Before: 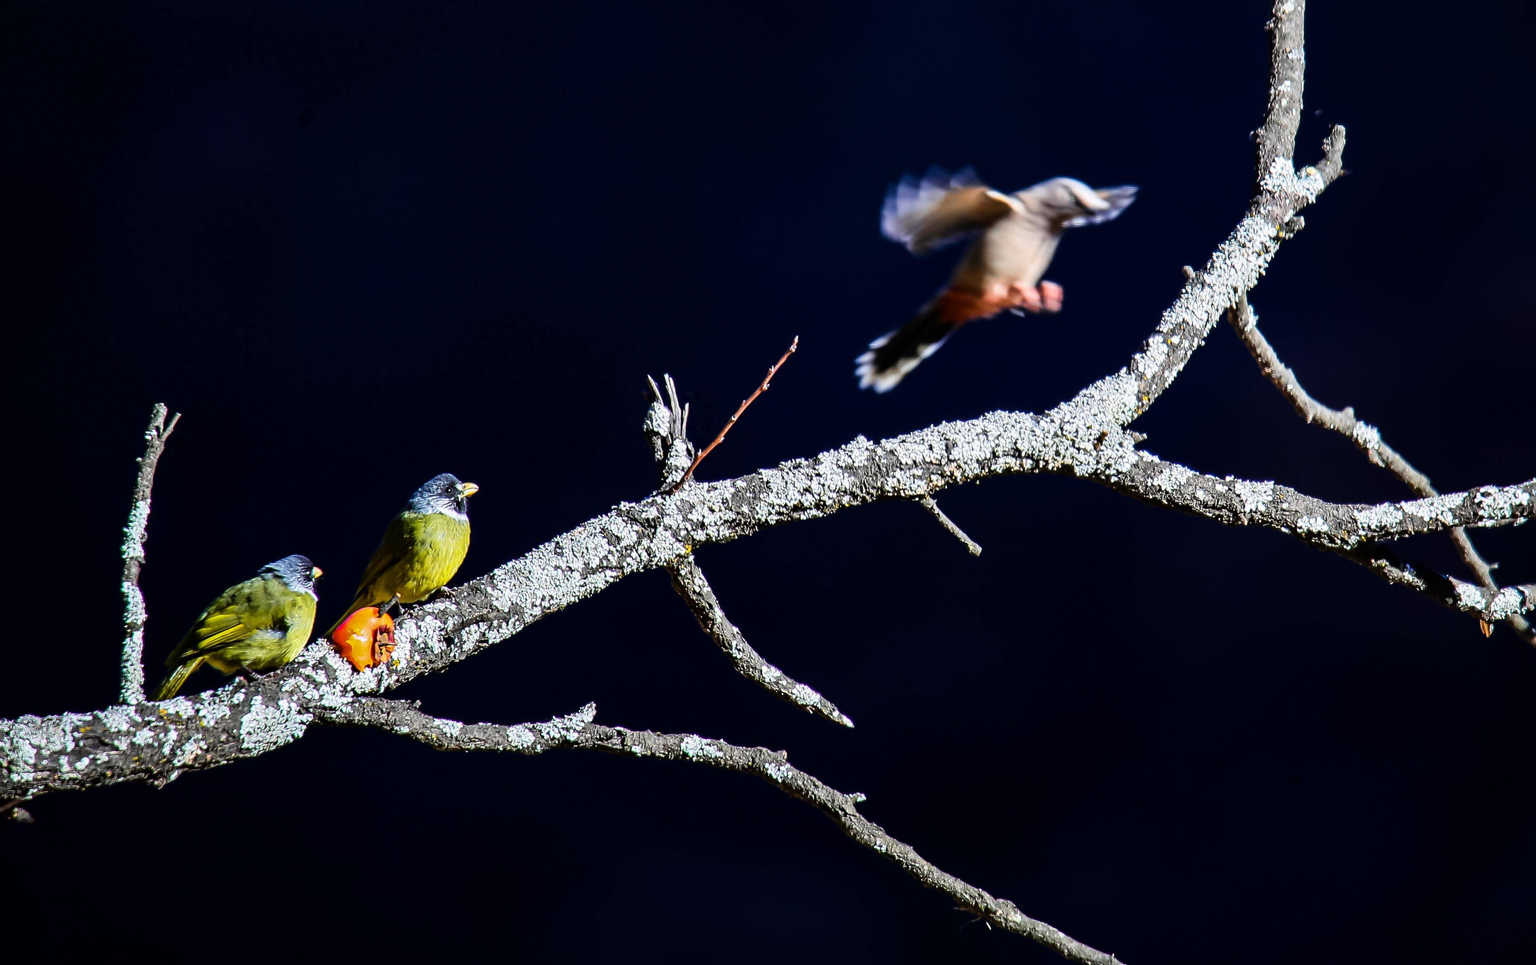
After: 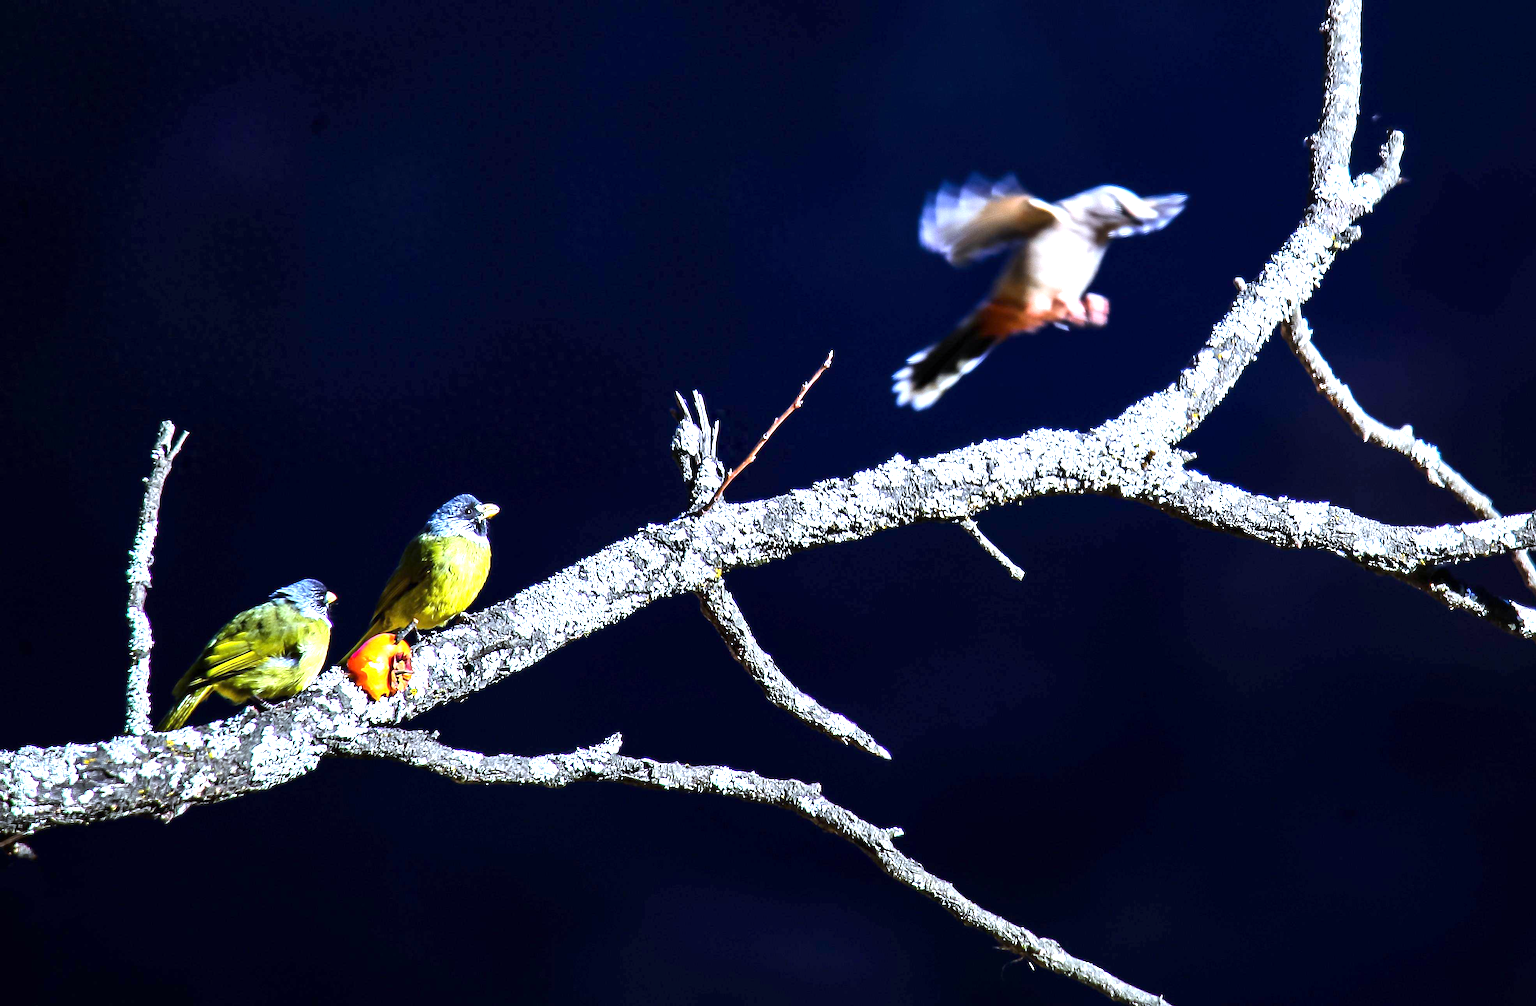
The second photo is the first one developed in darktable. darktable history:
exposure: exposure 1.223 EV, compensate highlight preservation false
crop: right 4.126%, bottom 0.031%
white balance: red 0.926, green 1.003, blue 1.133
